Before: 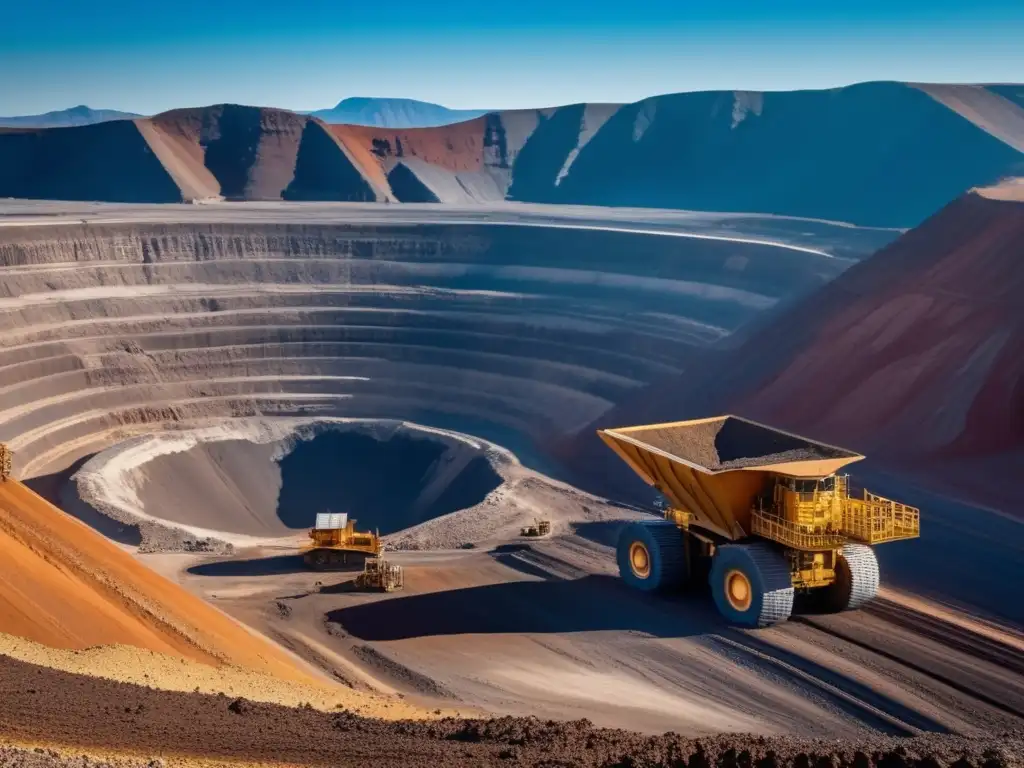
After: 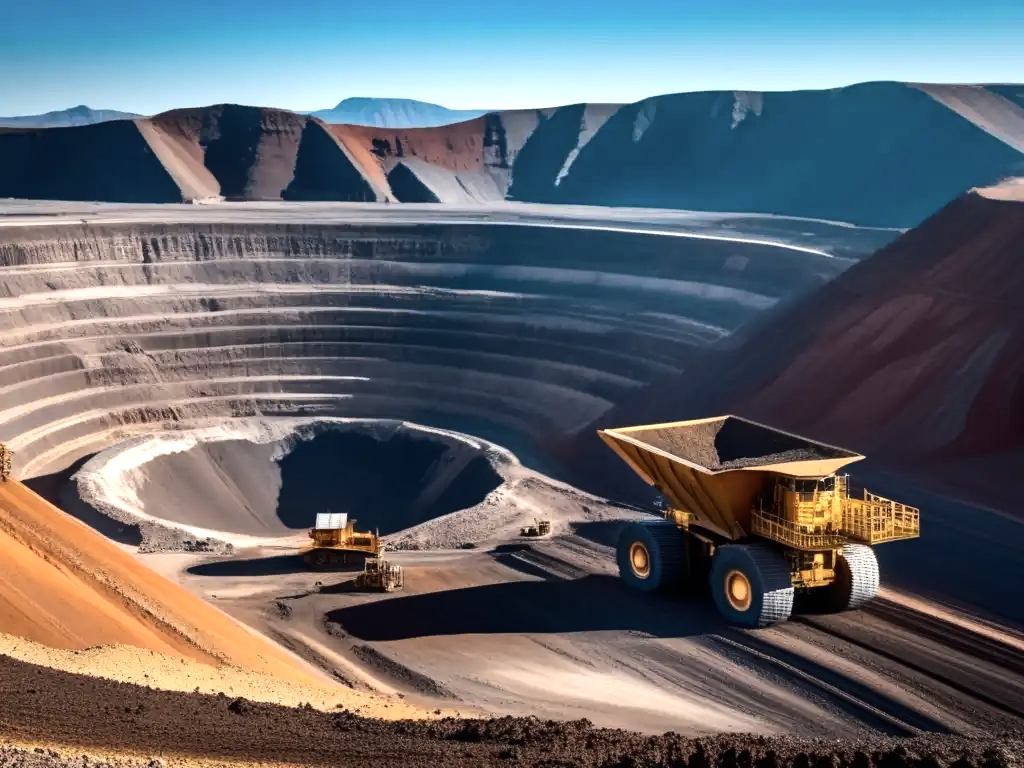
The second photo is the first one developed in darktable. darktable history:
contrast brightness saturation: contrast 0.11, saturation -0.17
tone equalizer: -8 EV -0.75 EV, -7 EV -0.7 EV, -6 EV -0.6 EV, -5 EV -0.4 EV, -3 EV 0.4 EV, -2 EV 0.6 EV, -1 EV 0.7 EV, +0 EV 0.75 EV, edges refinement/feathering 500, mask exposure compensation -1.57 EV, preserve details no
